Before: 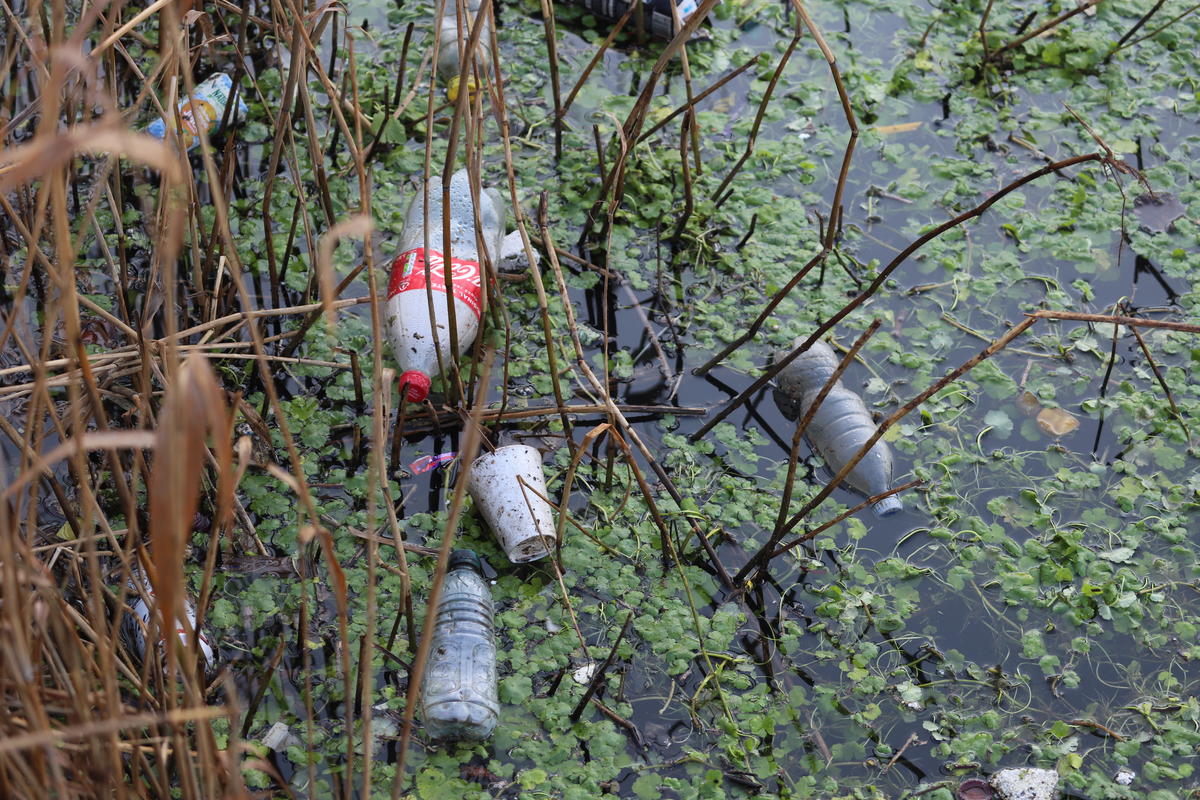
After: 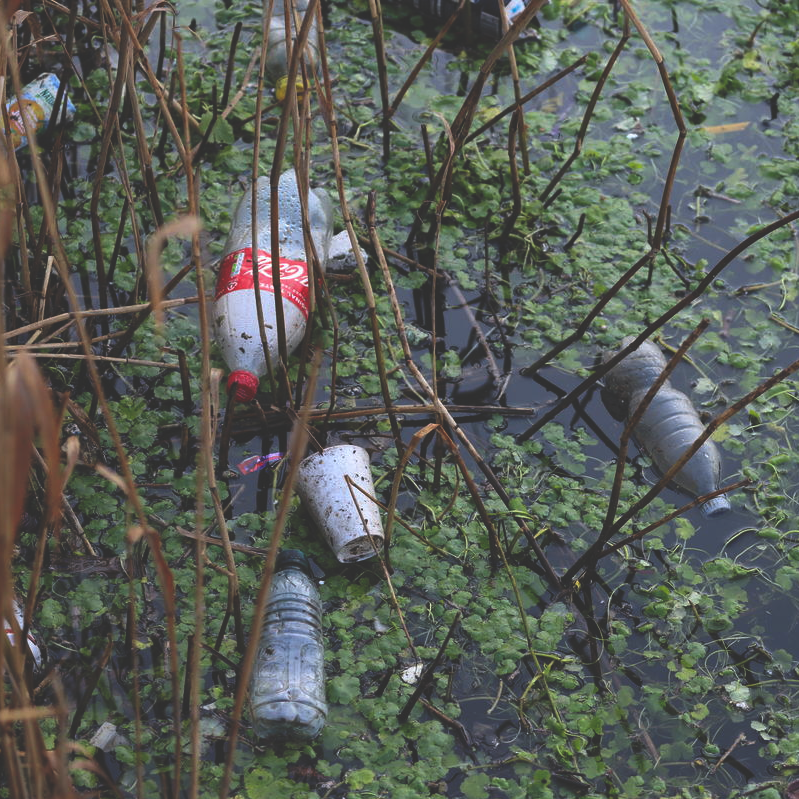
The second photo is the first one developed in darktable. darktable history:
tone equalizer: on, module defaults
rgb curve: curves: ch0 [(0, 0.186) (0.314, 0.284) (0.775, 0.708) (1, 1)], compensate middle gray true, preserve colors none
crop and rotate: left 14.385%, right 18.948%
